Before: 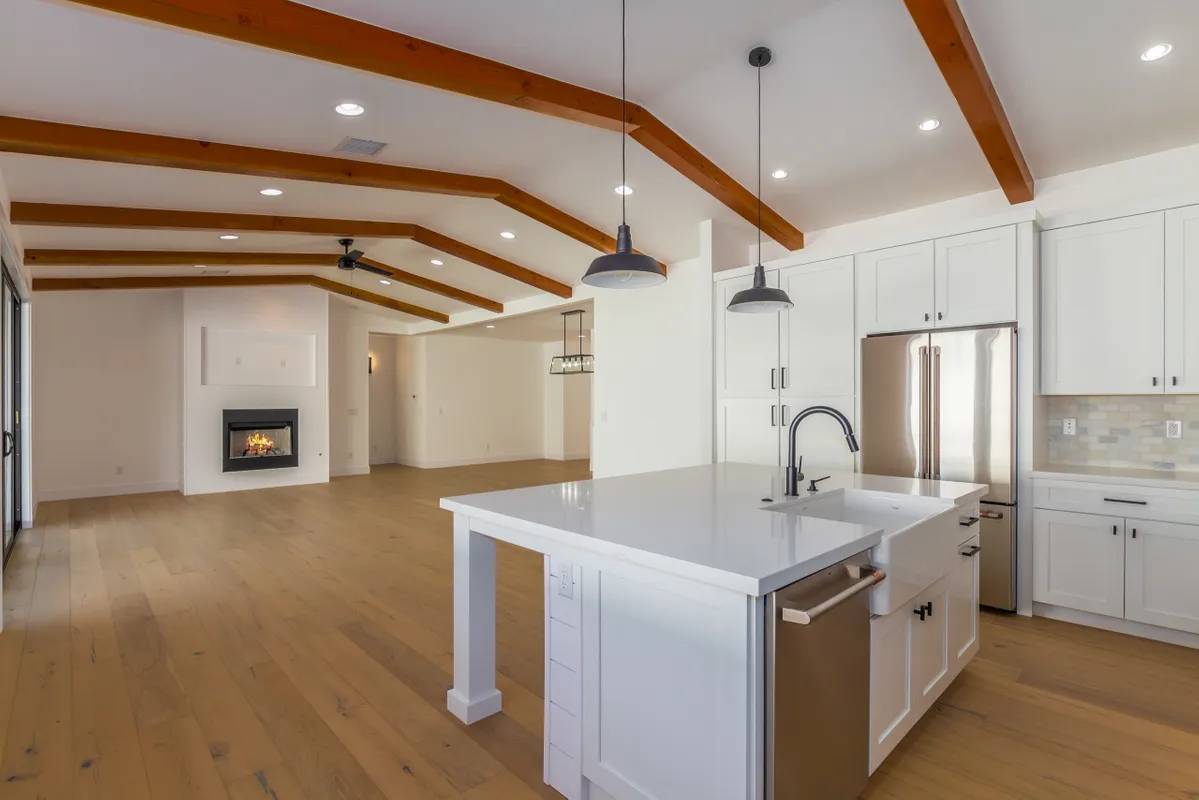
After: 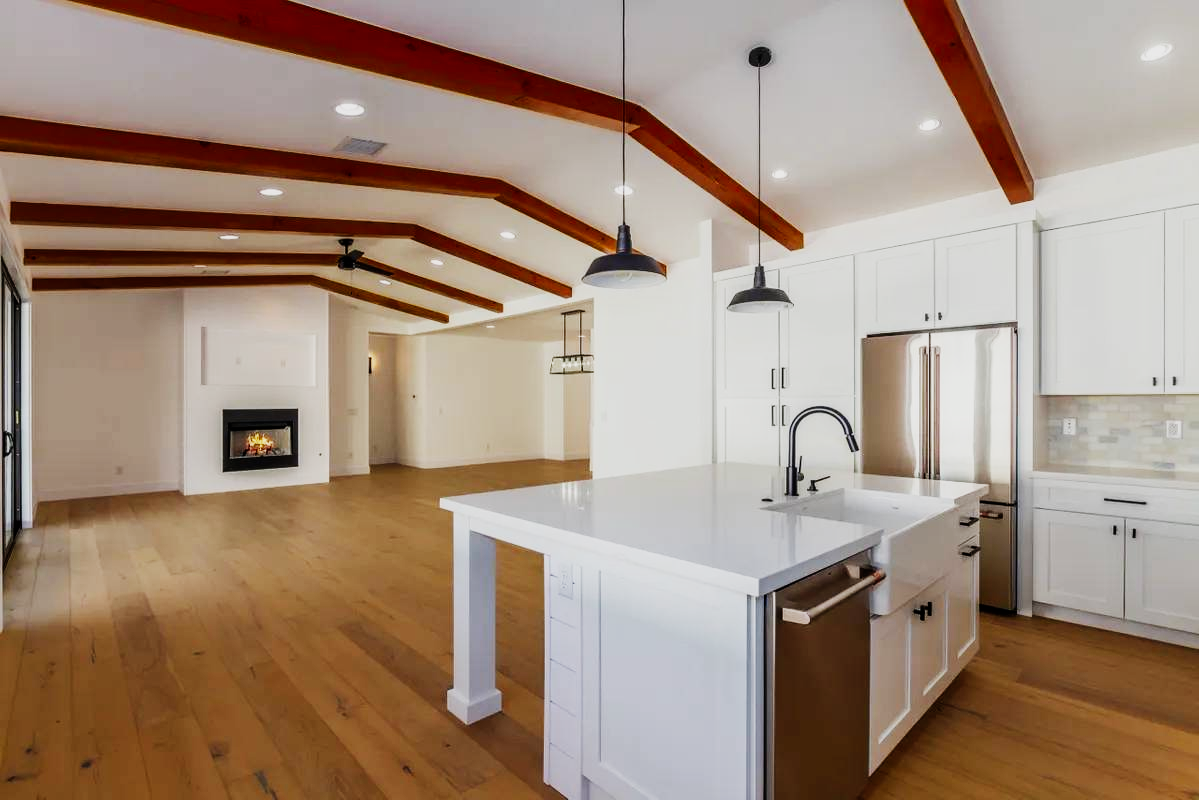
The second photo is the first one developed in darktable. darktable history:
sigmoid: contrast 2, skew -0.2, preserve hue 0%, red attenuation 0.1, red rotation 0.035, green attenuation 0.1, green rotation -0.017, blue attenuation 0.15, blue rotation -0.052, base primaries Rec2020
color balance rgb: global vibrance 1%, saturation formula JzAzBz (2021)
